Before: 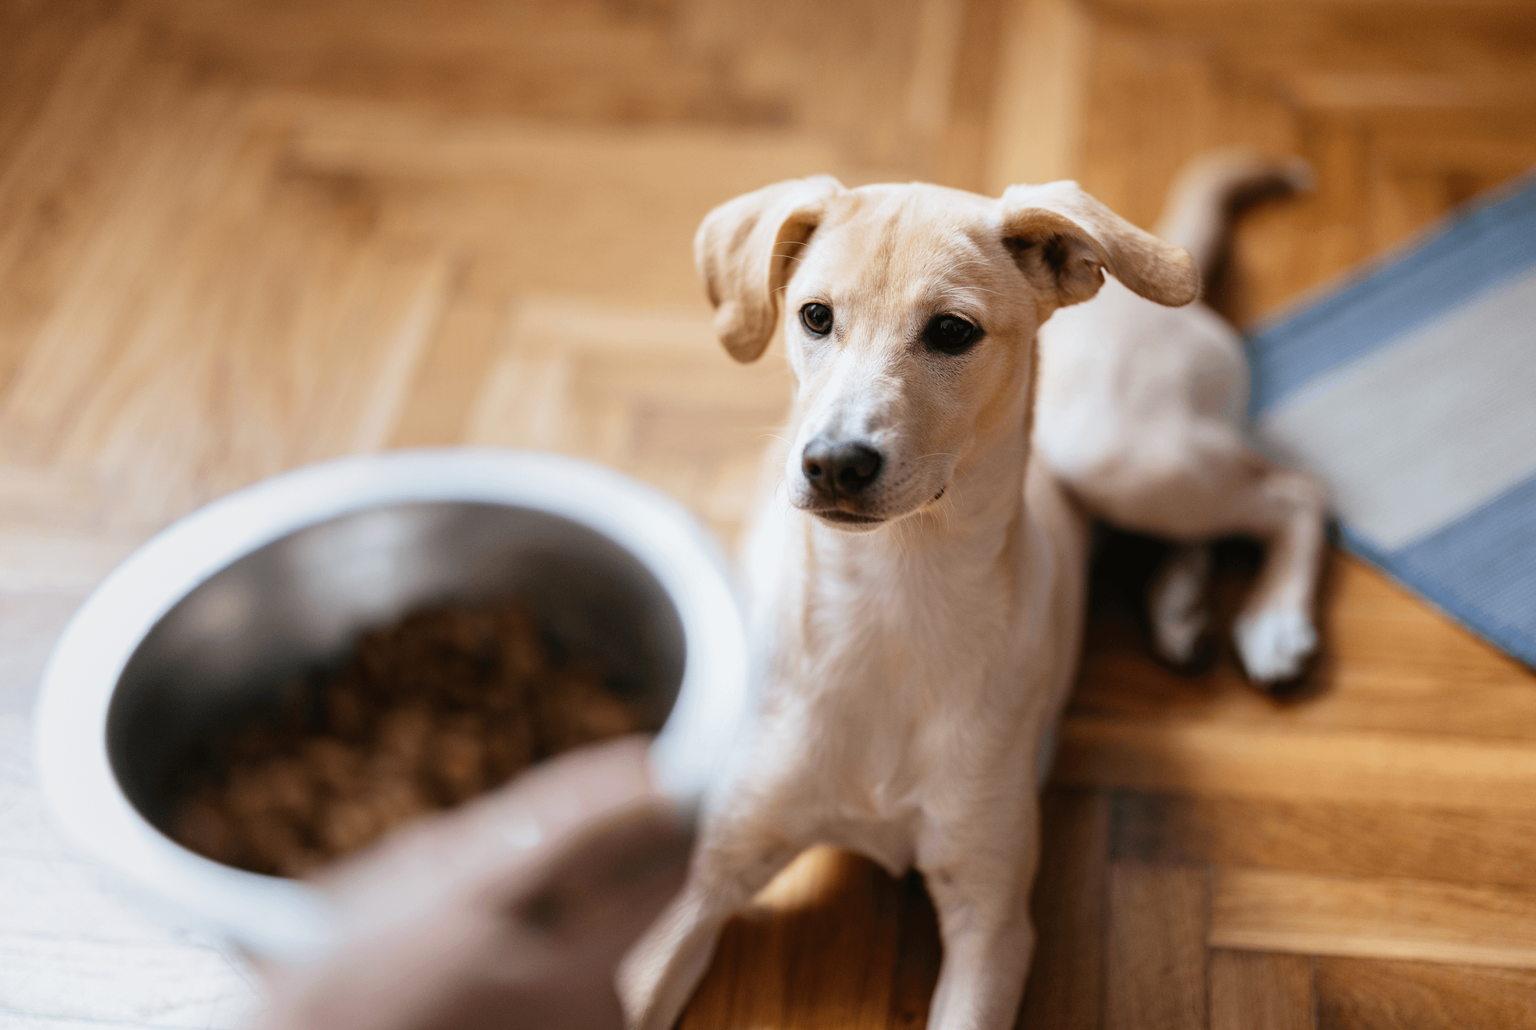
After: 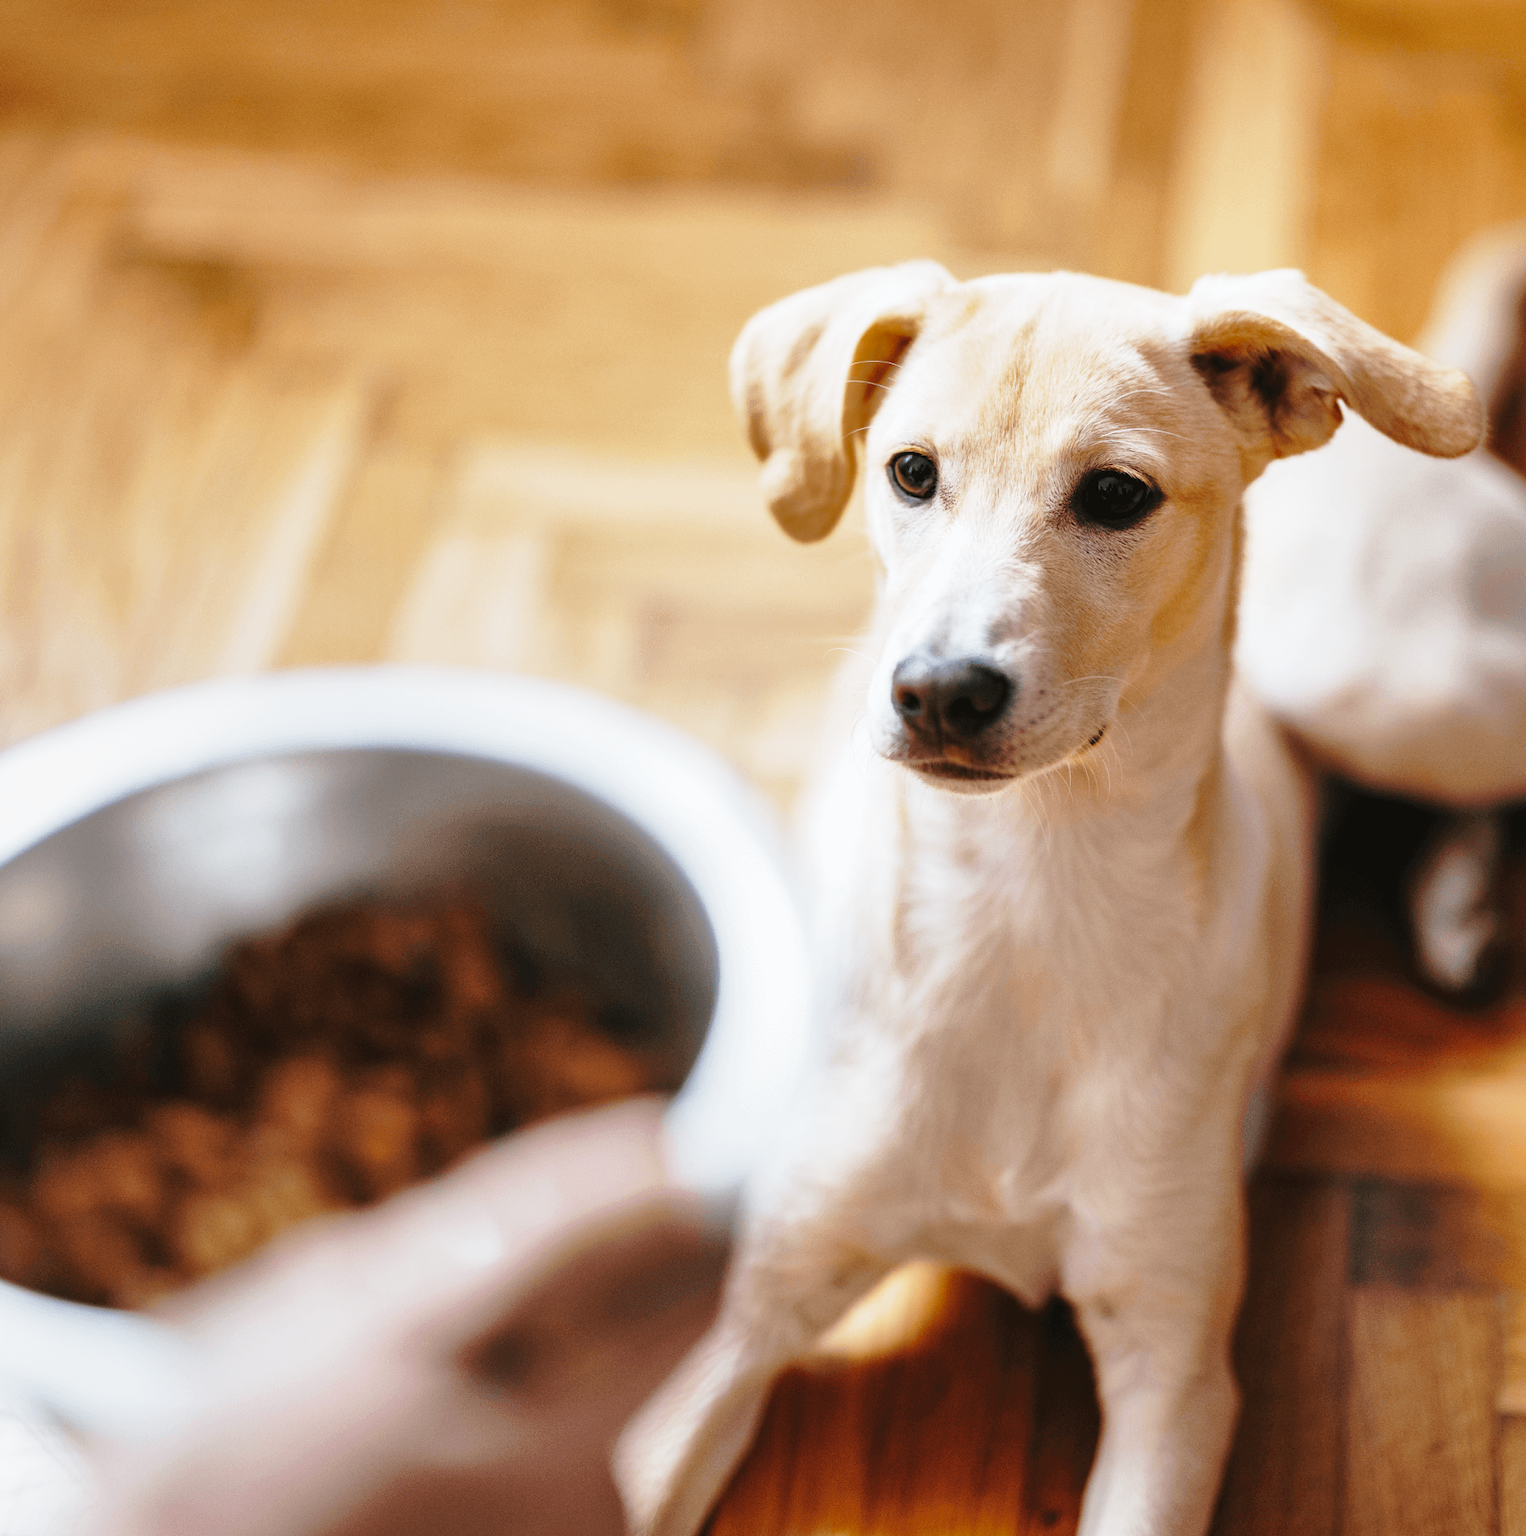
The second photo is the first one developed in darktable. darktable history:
tone equalizer: on, module defaults
crop and rotate: left 13.366%, right 20.039%
shadows and highlights: on, module defaults
base curve: curves: ch0 [(0, 0) (0.028, 0.03) (0.121, 0.232) (0.46, 0.748) (0.859, 0.968) (1, 1)], preserve colors none
